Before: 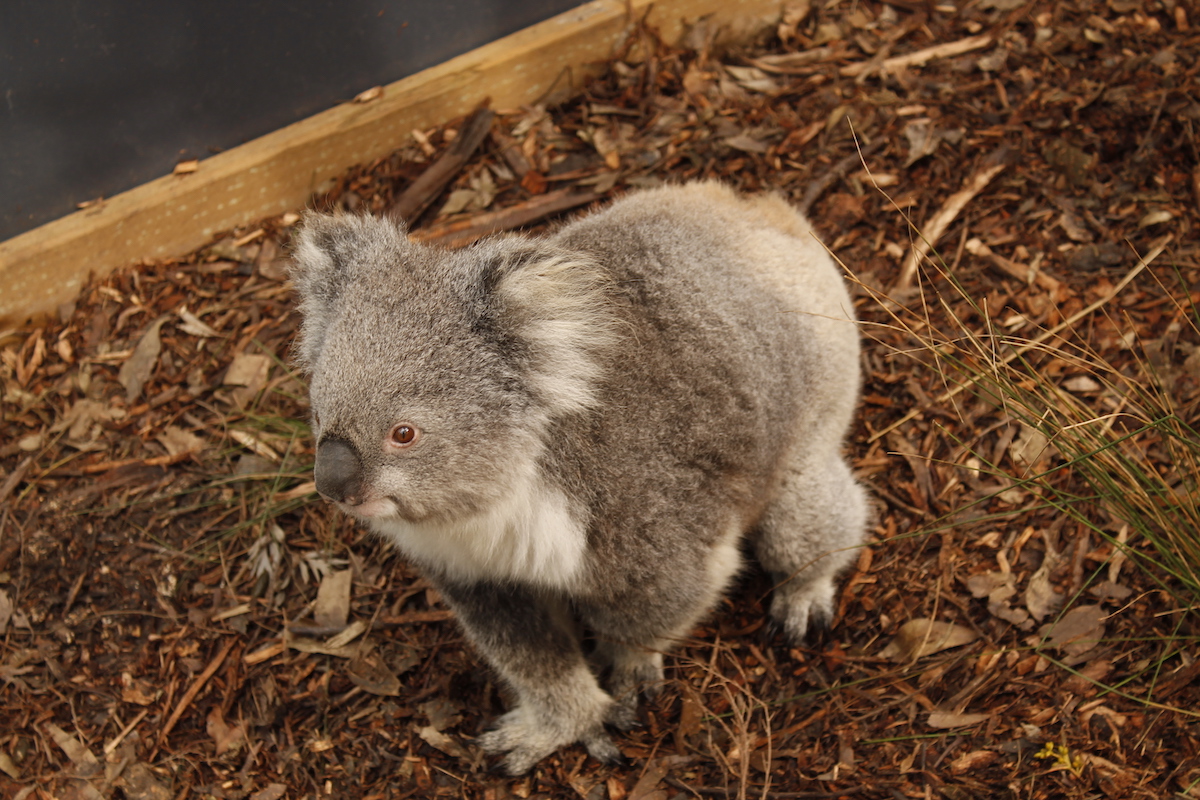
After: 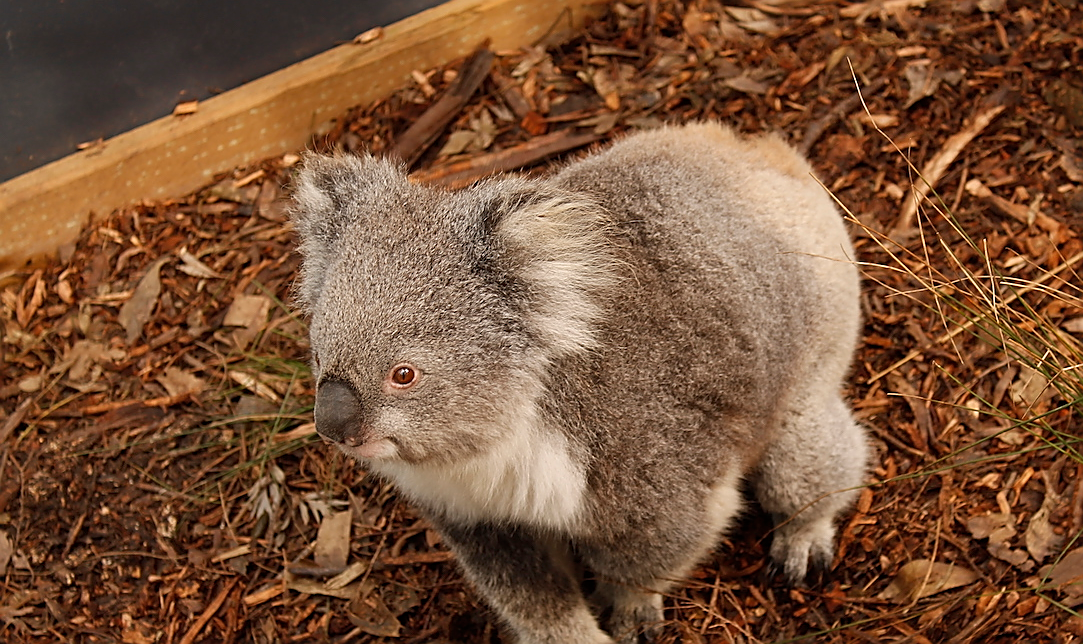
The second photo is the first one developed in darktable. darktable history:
sharpen: radius 1.4, amount 1.25, threshold 0.7
crop: top 7.49%, right 9.717%, bottom 11.943%
